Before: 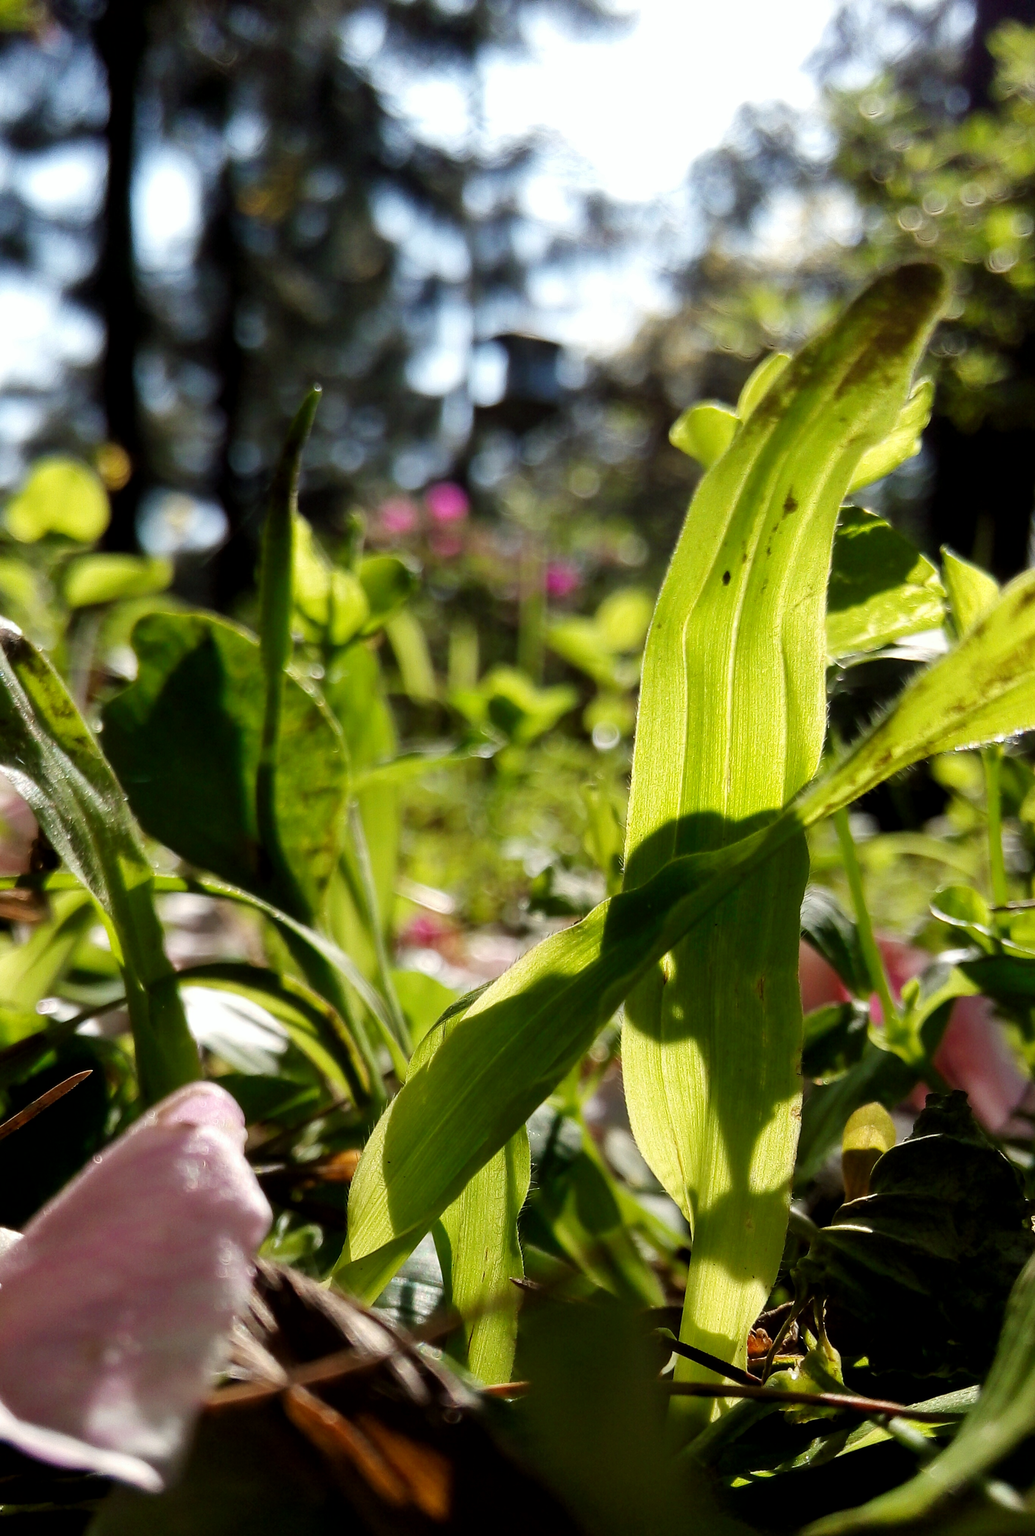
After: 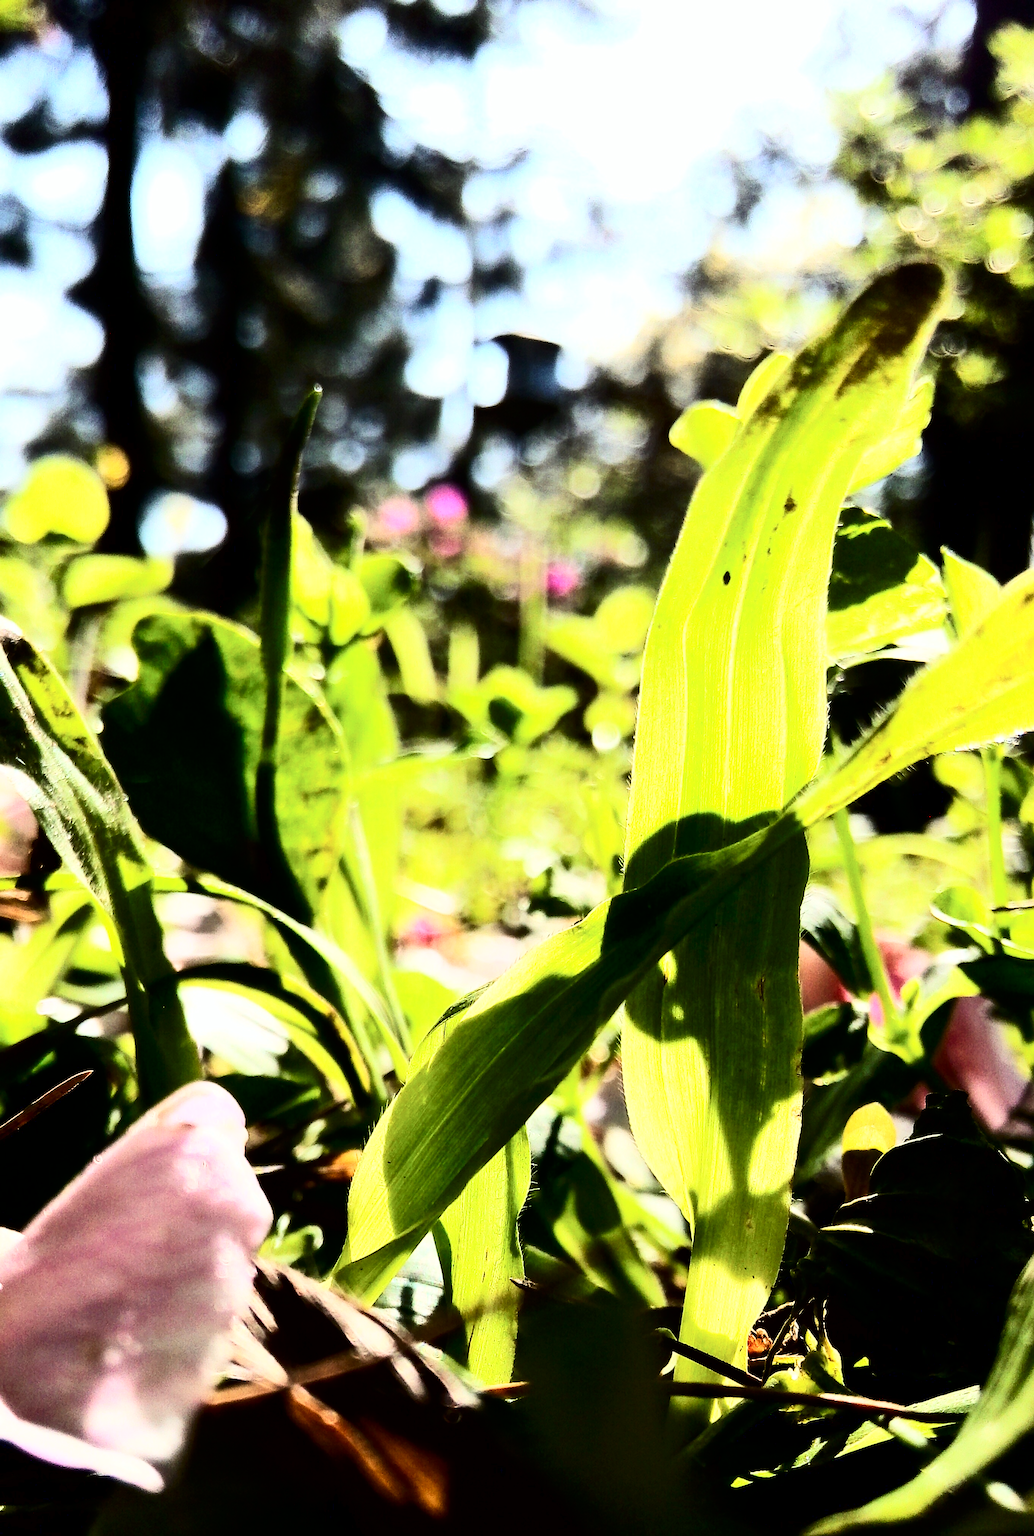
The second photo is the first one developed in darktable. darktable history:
sharpen: on, module defaults
contrast brightness saturation: contrast 0.297
base curve: curves: ch0 [(0, 0) (0.007, 0.004) (0.027, 0.03) (0.046, 0.07) (0.207, 0.54) (0.442, 0.872) (0.673, 0.972) (1, 1)]
